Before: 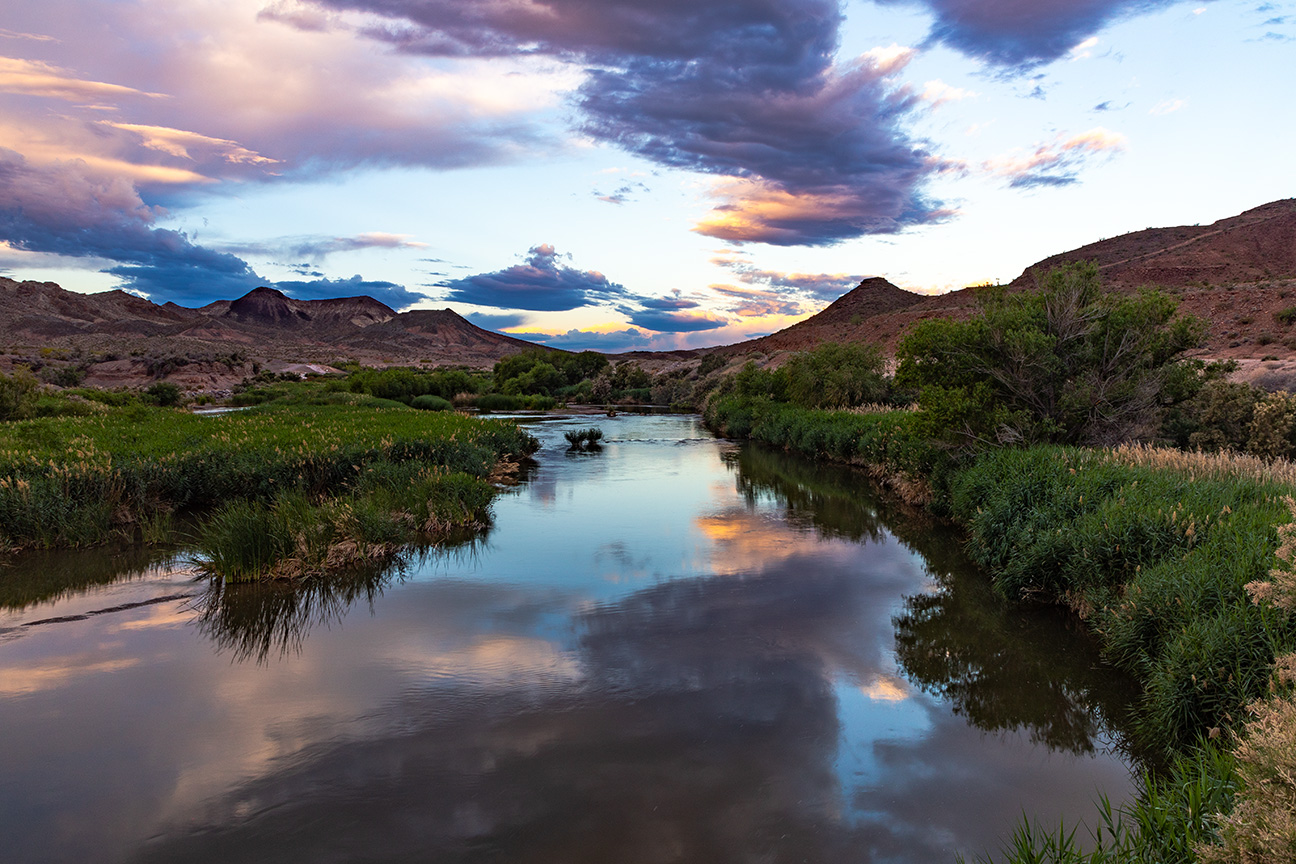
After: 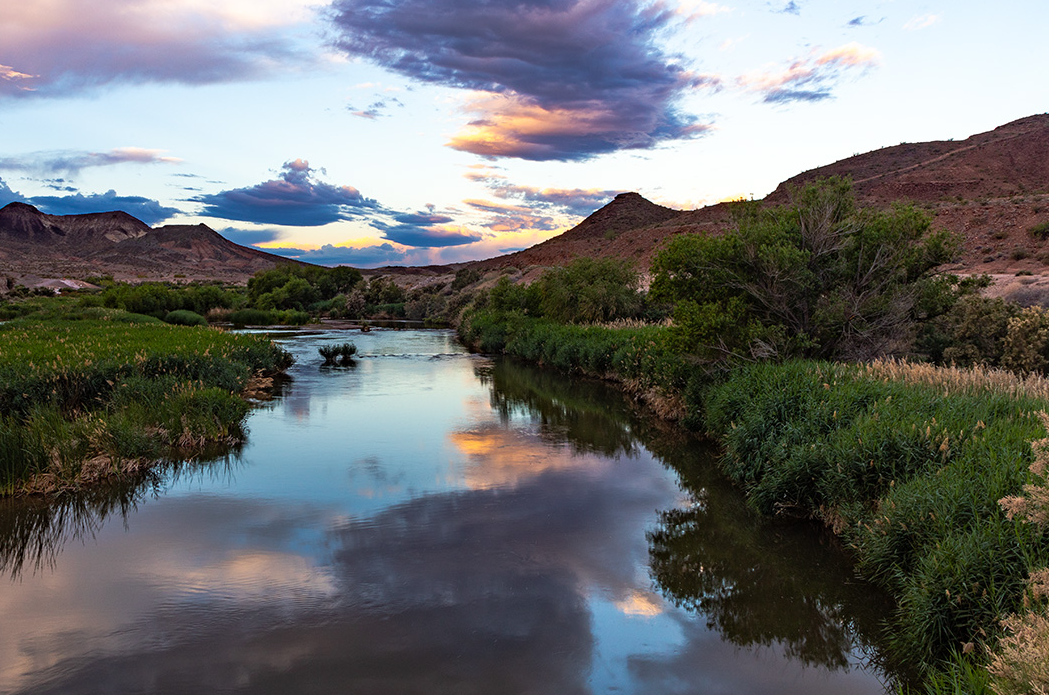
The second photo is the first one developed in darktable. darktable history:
crop: left 19.015%, top 9.859%, right 0.001%, bottom 9.7%
